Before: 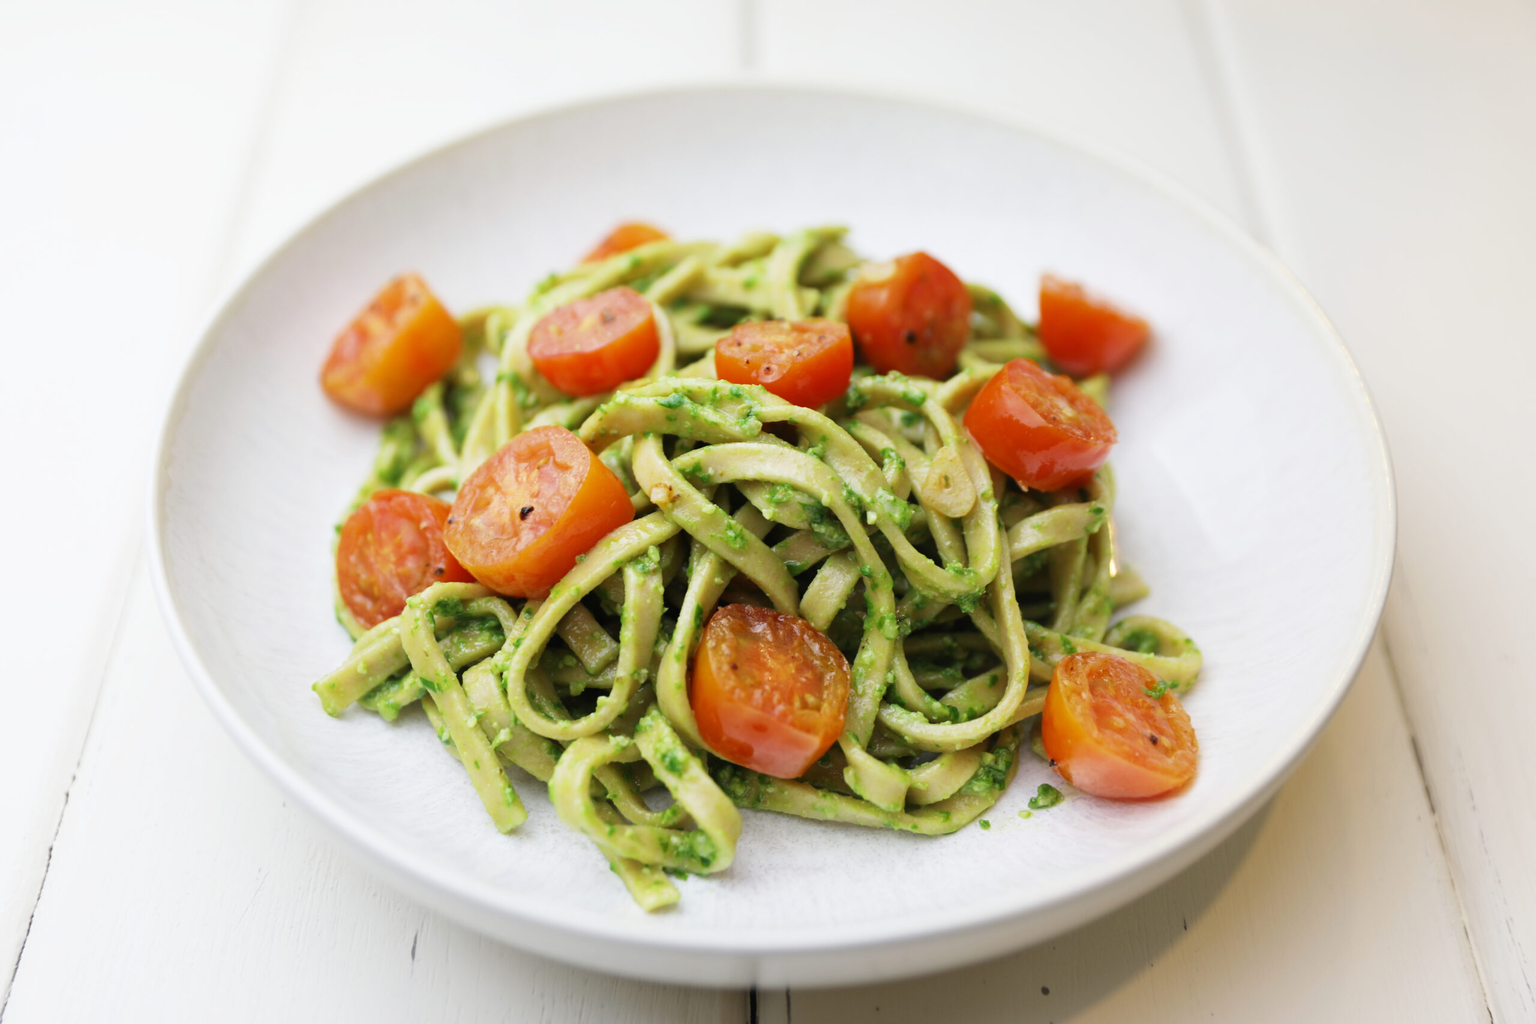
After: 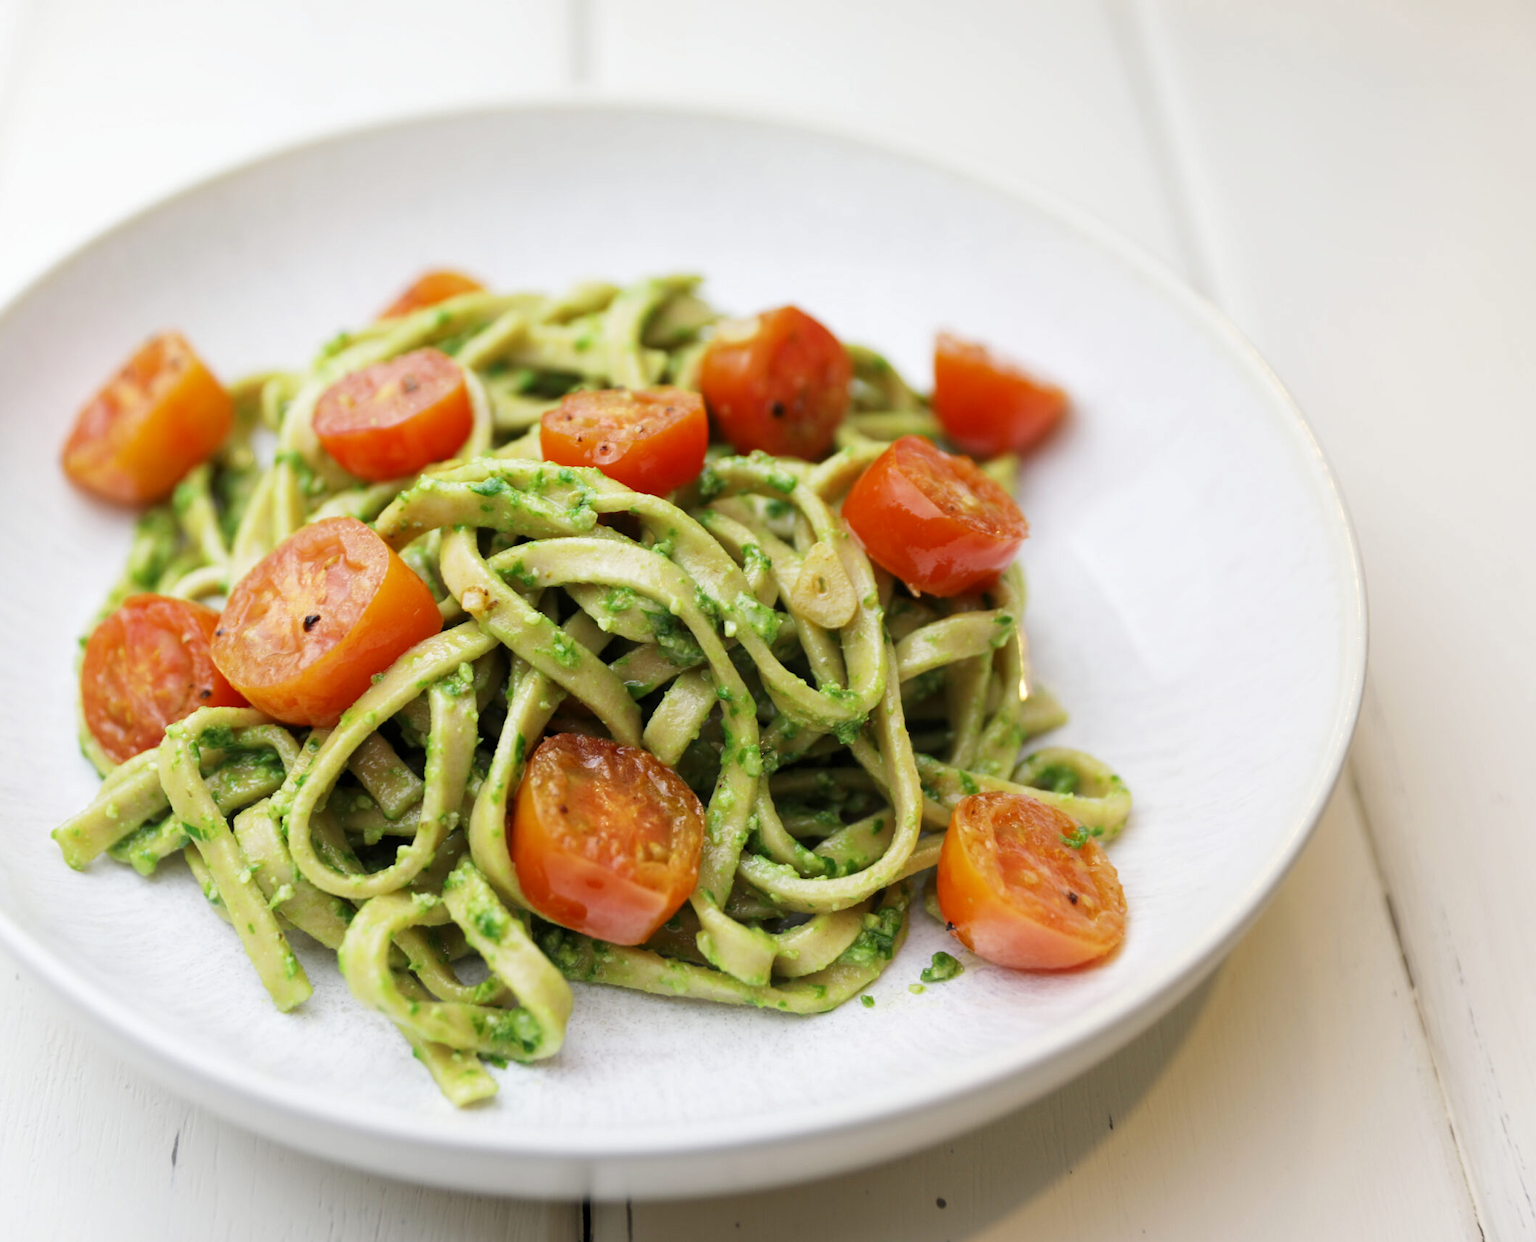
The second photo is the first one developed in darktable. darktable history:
crop: left 17.582%, bottom 0.031%
local contrast: highlights 100%, shadows 100%, detail 120%, midtone range 0.2
